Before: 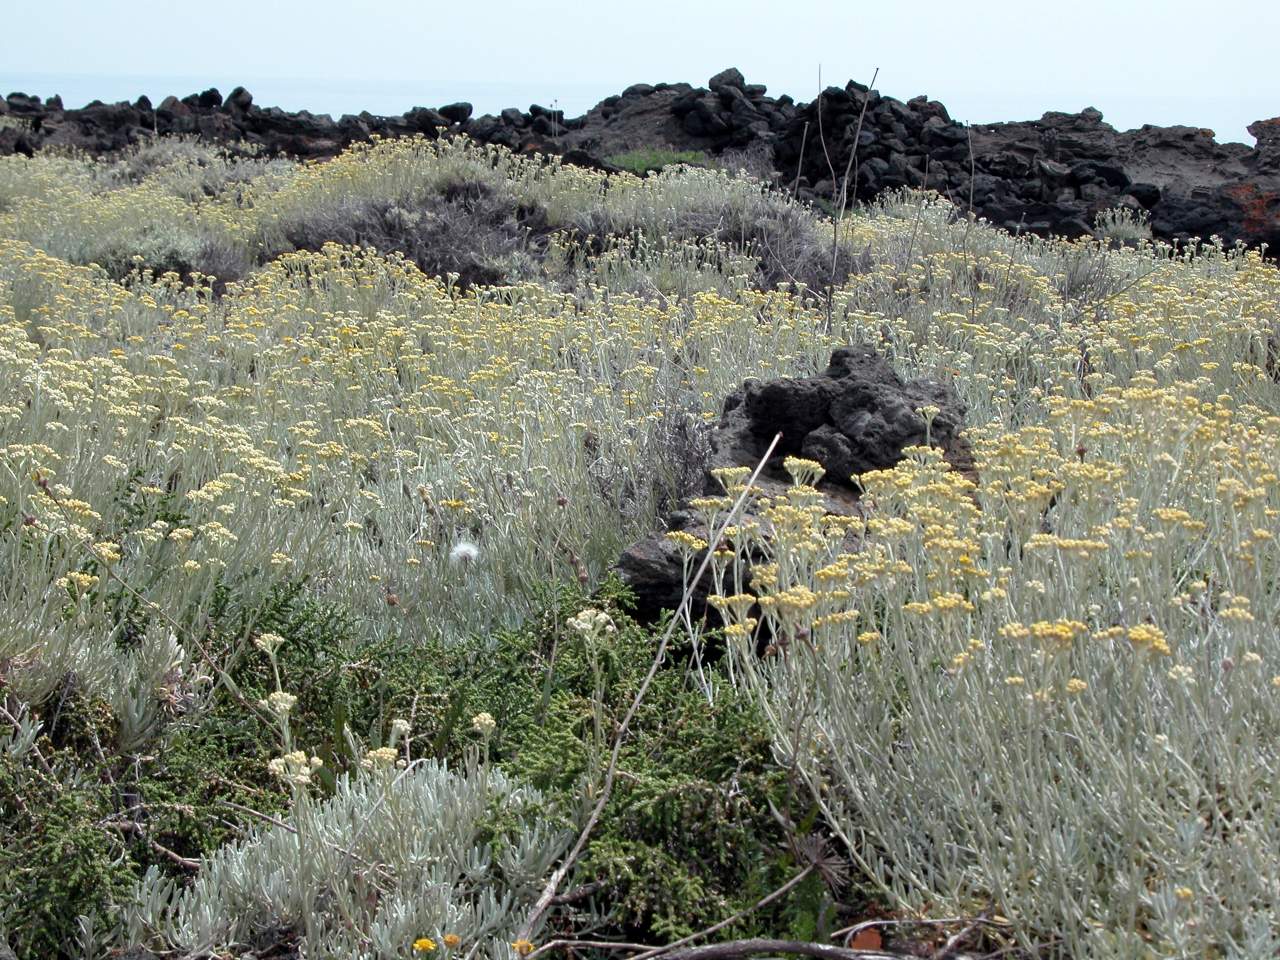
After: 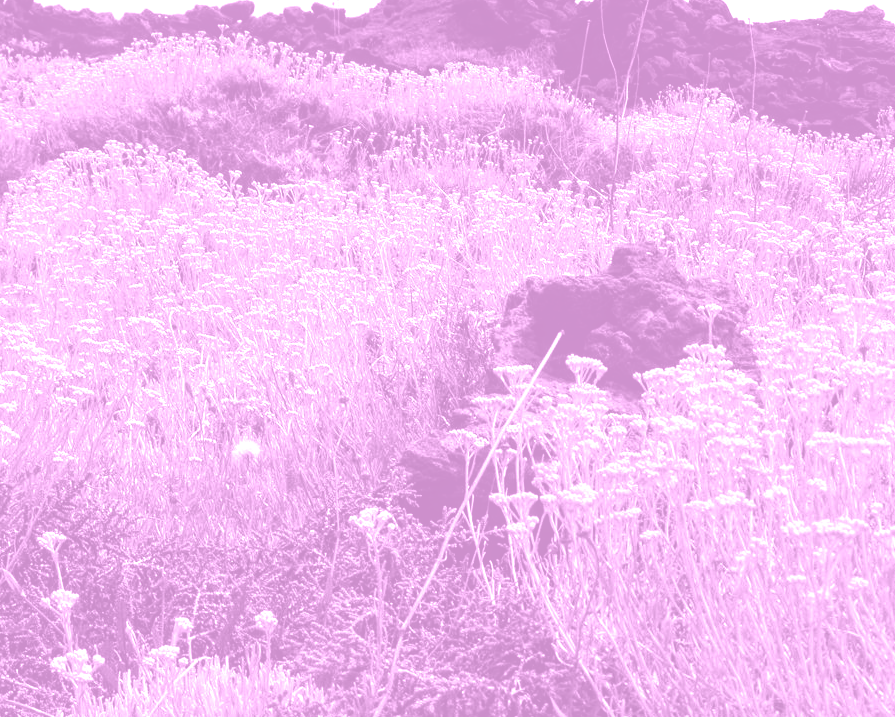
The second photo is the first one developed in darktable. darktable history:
contrast brightness saturation: contrast 0.09, brightness -0.59, saturation 0.17
color correction: highlights a* -0.95, highlights b* 4.5, shadows a* 3.55
exposure: black level correction 0, exposure 1.1 EV, compensate exposure bias true, compensate highlight preservation false
crop and rotate: left 17.046%, top 10.659%, right 12.989%, bottom 14.553%
tone equalizer: on, module defaults
local contrast: highlights 99%, shadows 86%, detail 160%, midtone range 0.2
colorize: hue 331.2°, saturation 69%, source mix 30.28%, lightness 69.02%, version 1
